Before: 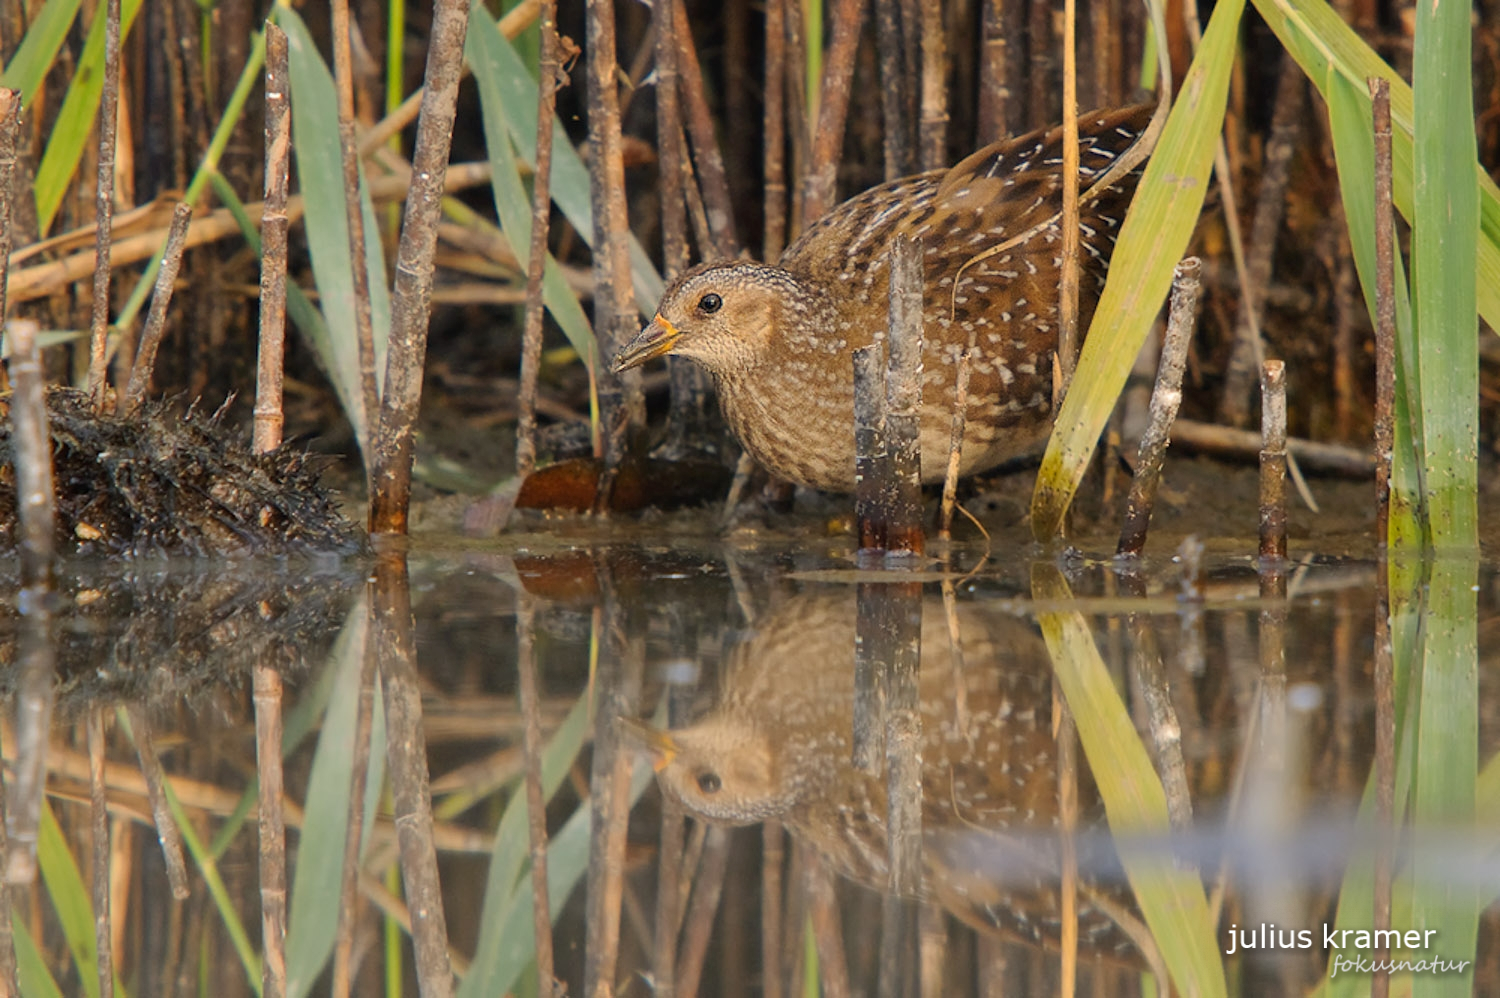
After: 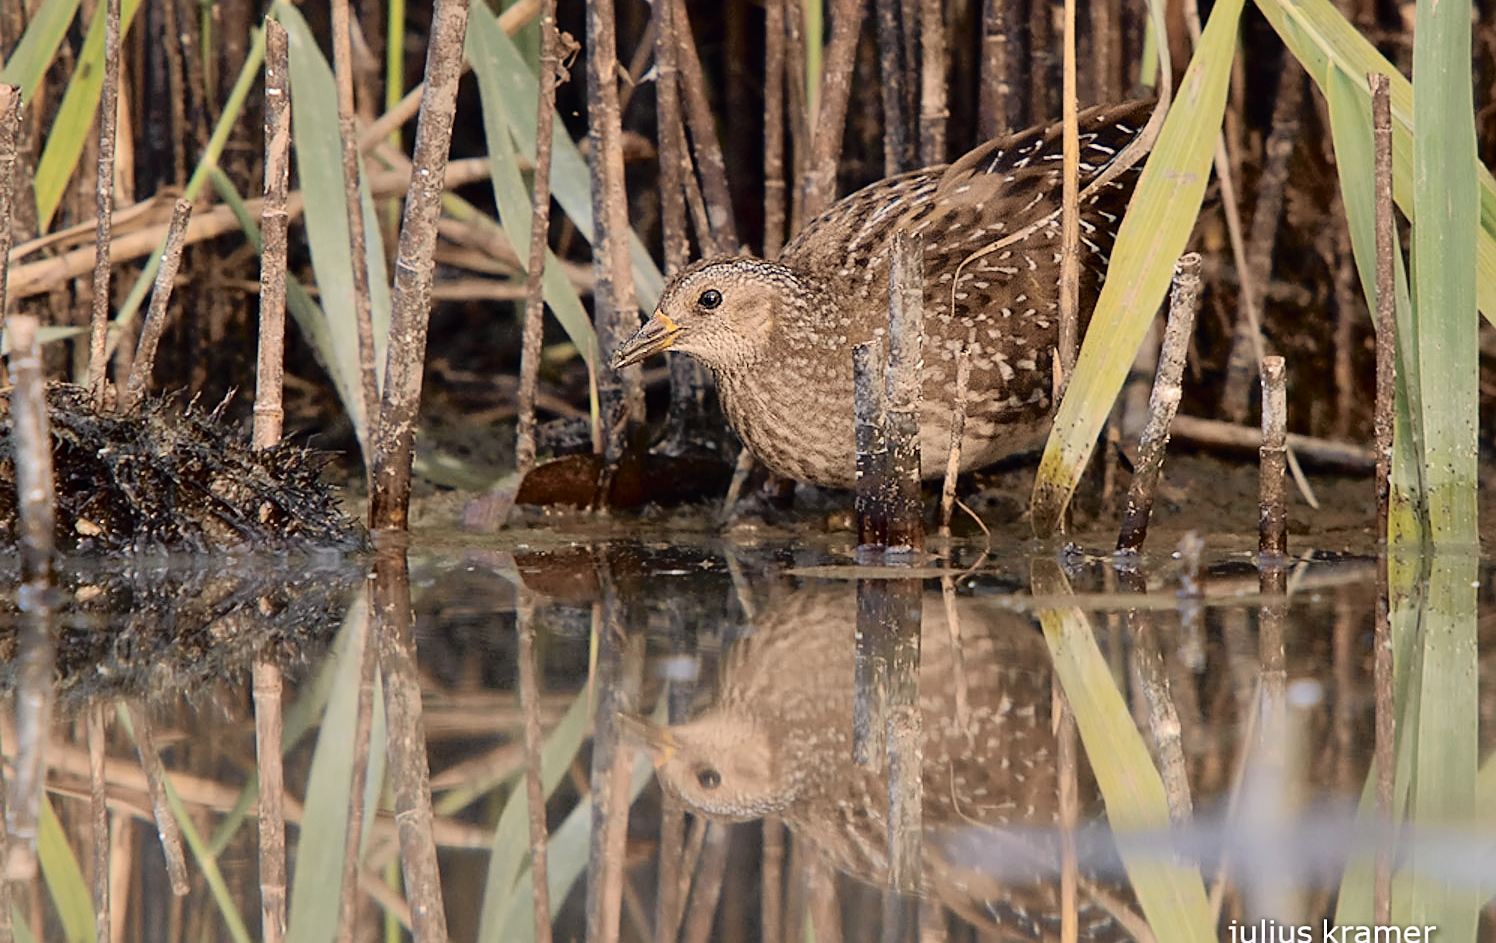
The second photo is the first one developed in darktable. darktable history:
sharpen: on, module defaults
tone curve: curves: ch0 [(0, 0) (0.105, 0.044) (0.195, 0.128) (0.283, 0.283) (0.384, 0.404) (0.485, 0.531) (0.635, 0.7) (0.832, 0.858) (1, 0.977)]; ch1 [(0, 0) (0.161, 0.092) (0.35, 0.33) (0.379, 0.401) (0.448, 0.478) (0.498, 0.503) (0.531, 0.537) (0.586, 0.563) (0.687, 0.648) (1, 1)]; ch2 [(0, 0) (0.359, 0.372) (0.437, 0.437) (0.483, 0.484) (0.53, 0.515) (0.556, 0.553) (0.635, 0.589) (1, 1)], color space Lab, independent channels, preserve colors none
tone equalizer: on, module defaults
crop: top 0.448%, right 0.264%, bottom 5.045%
